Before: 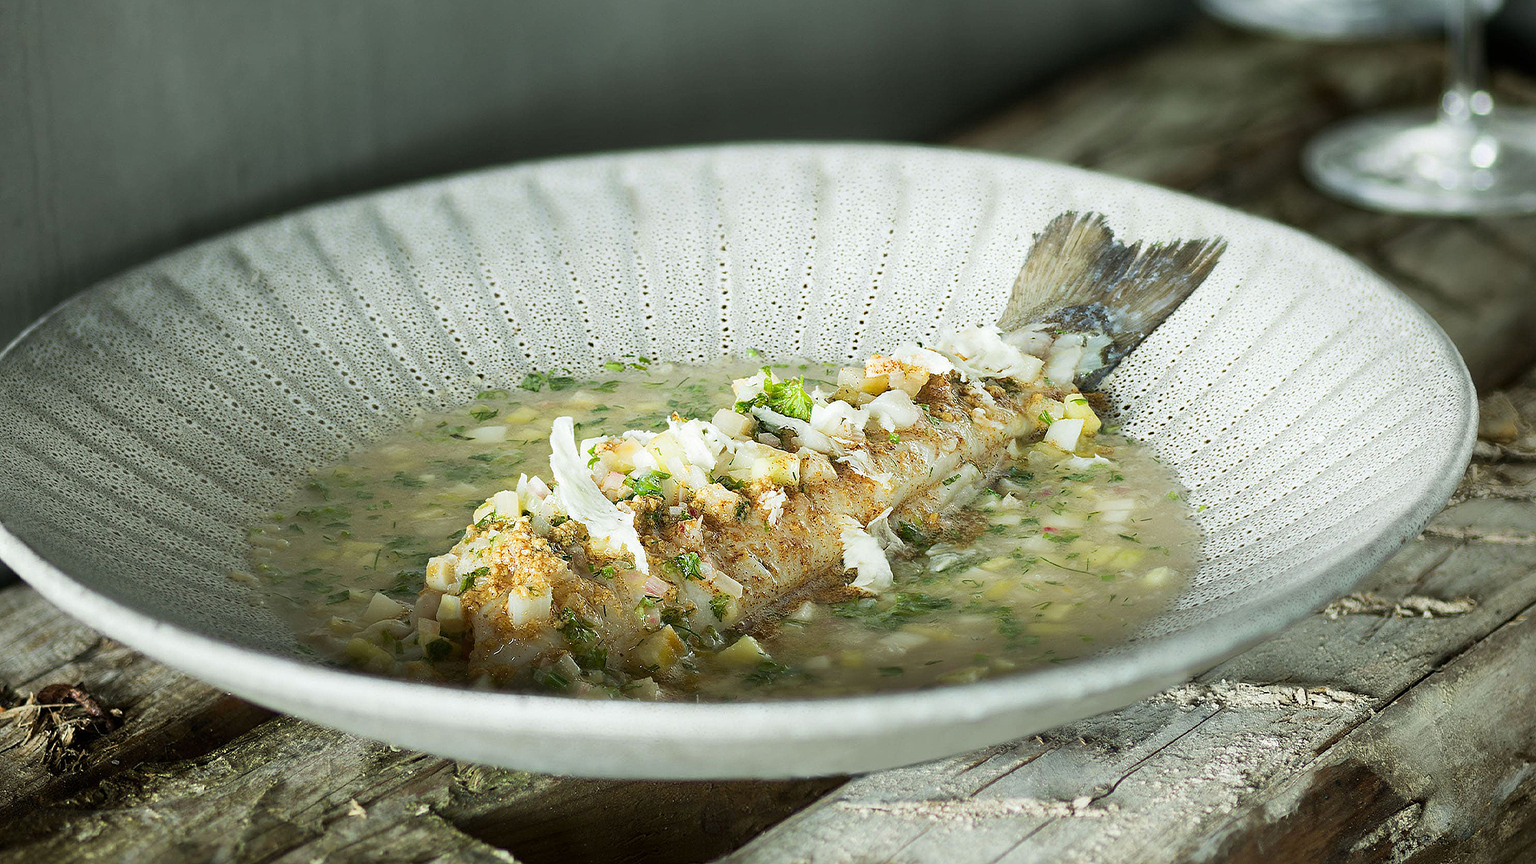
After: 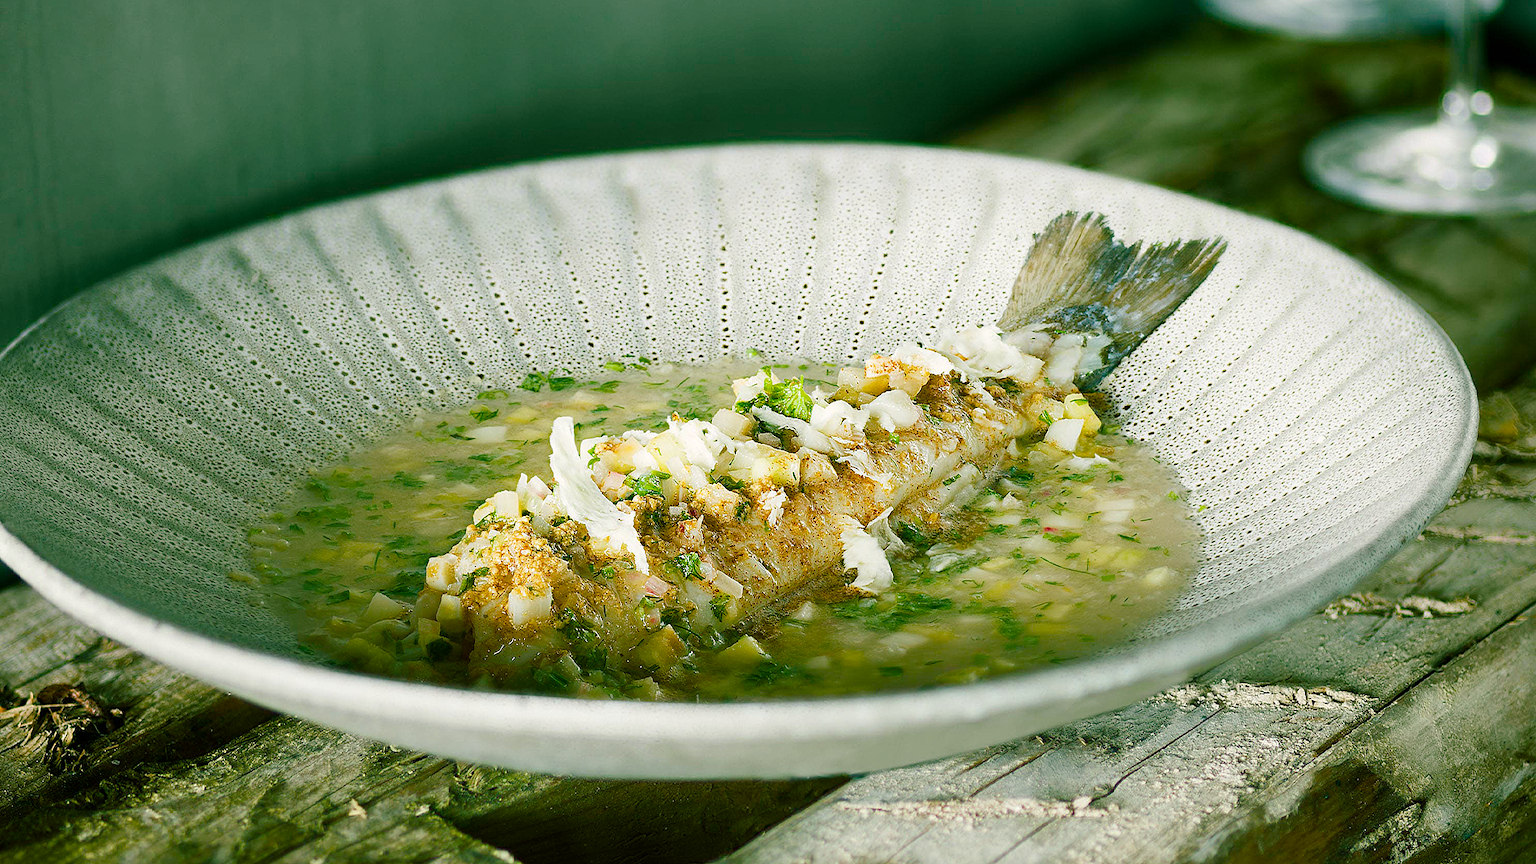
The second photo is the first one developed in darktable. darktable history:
color balance rgb: shadows lift › chroma 11.493%, shadows lift › hue 134.4°, highlights gain › chroma 1.005%, highlights gain › hue 60.1°, perceptual saturation grading › global saturation 54.852%, perceptual saturation grading › highlights -50.315%, perceptual saturation grading › mid-tones 40.114%, perceptual saturation grading › shadows 30.397%
